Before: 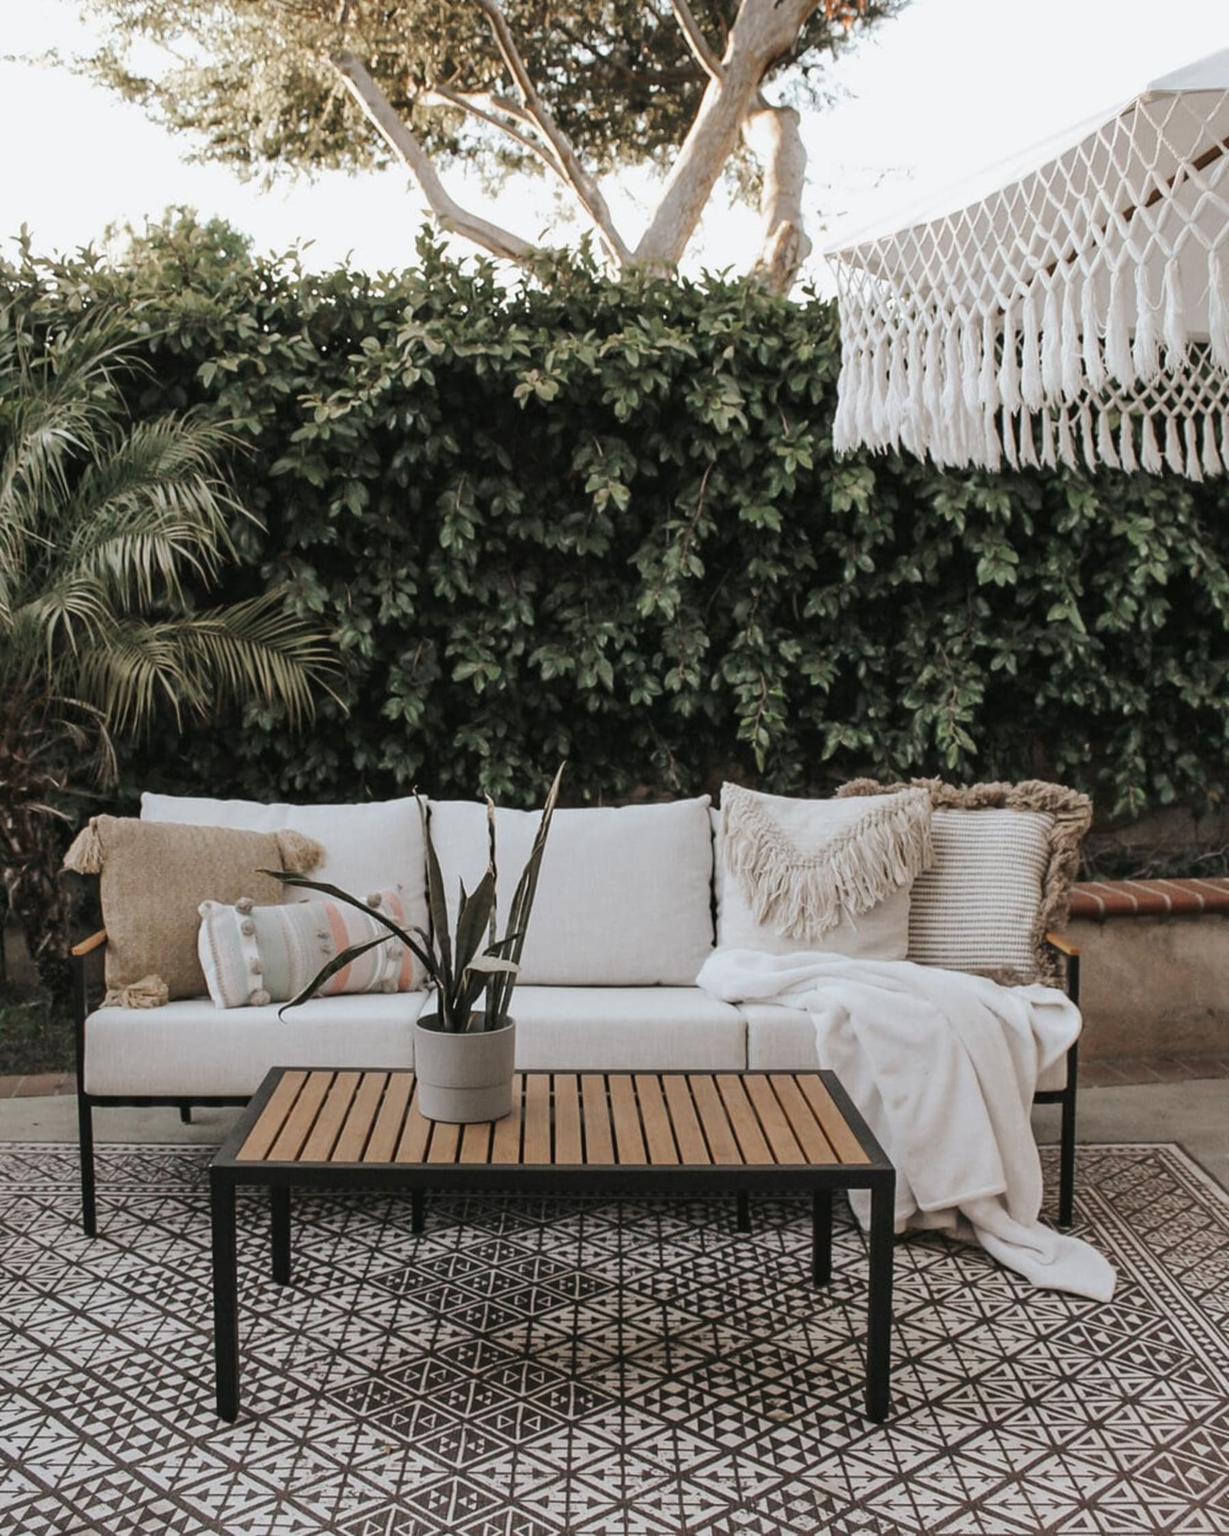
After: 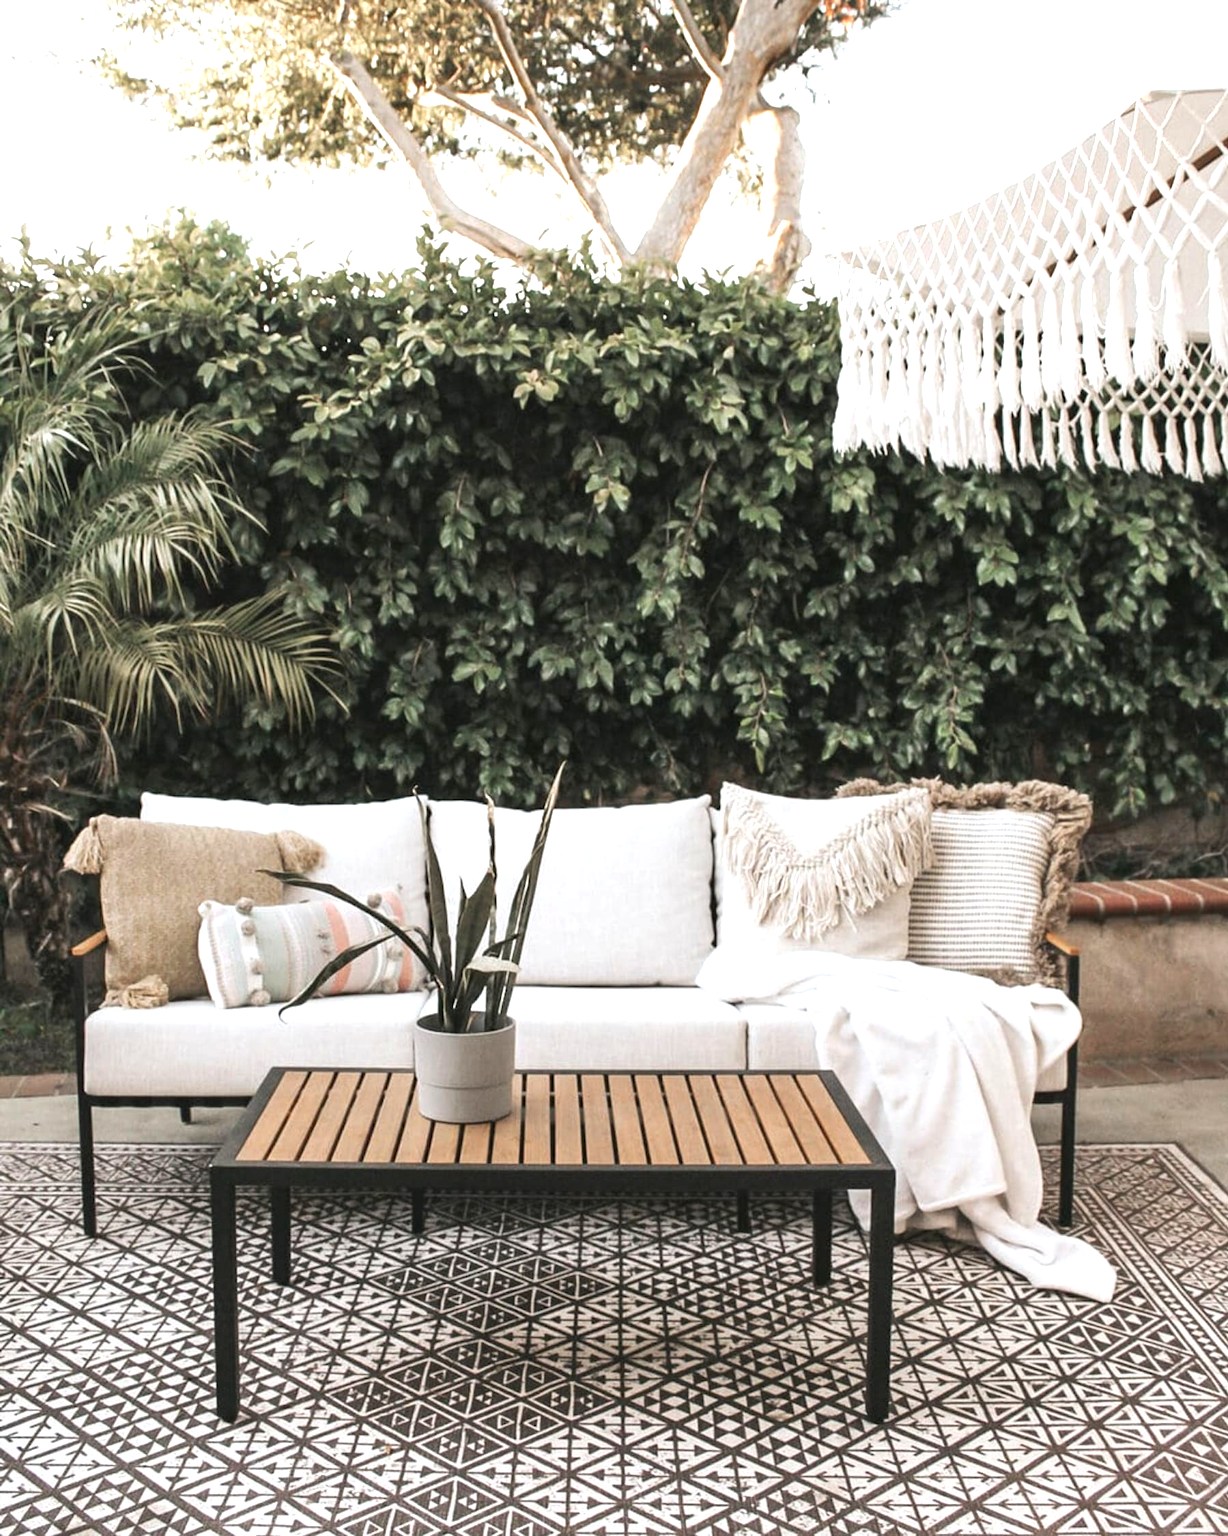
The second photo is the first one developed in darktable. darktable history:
exposure: black level correction 0, exposure 1.015 EV, compensate exposure bias true, compensate highlight preservation false
white balance: emerald 1
